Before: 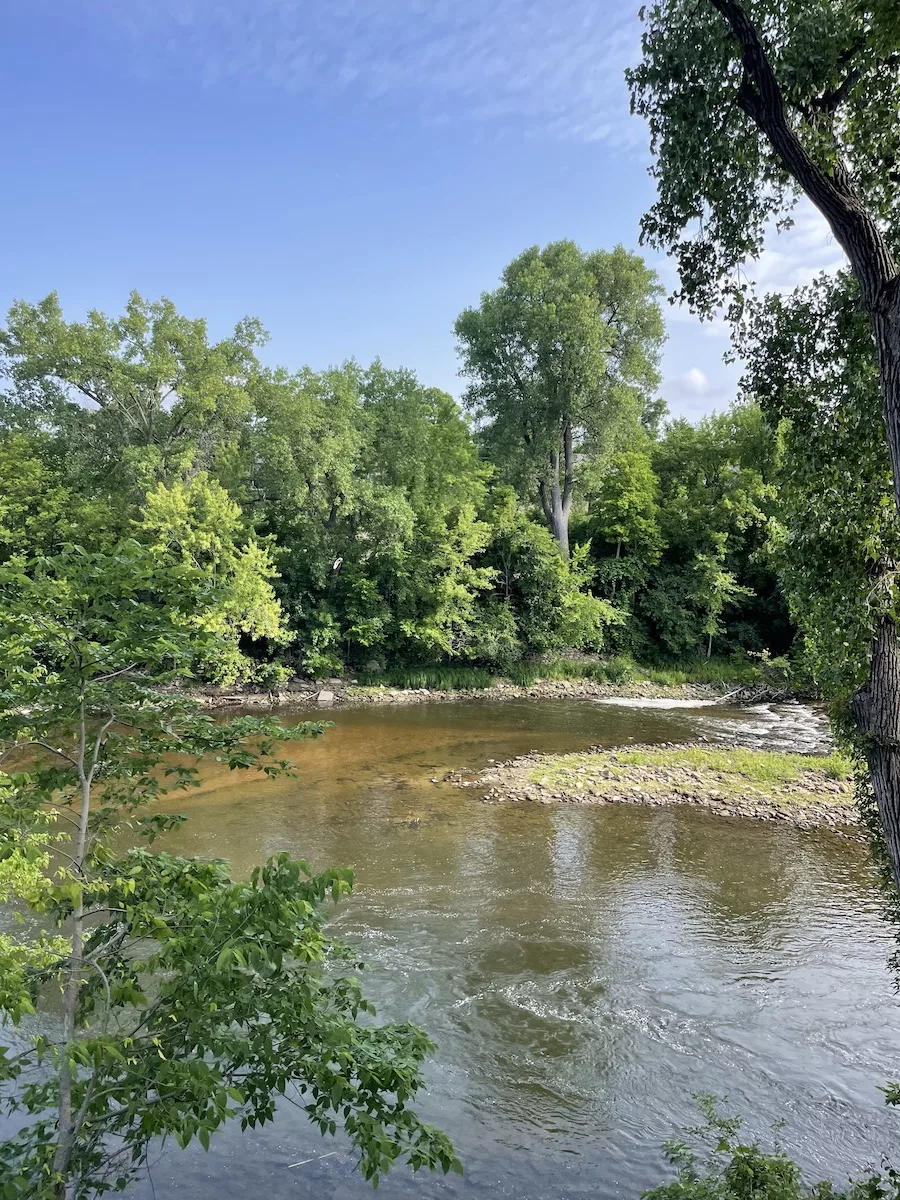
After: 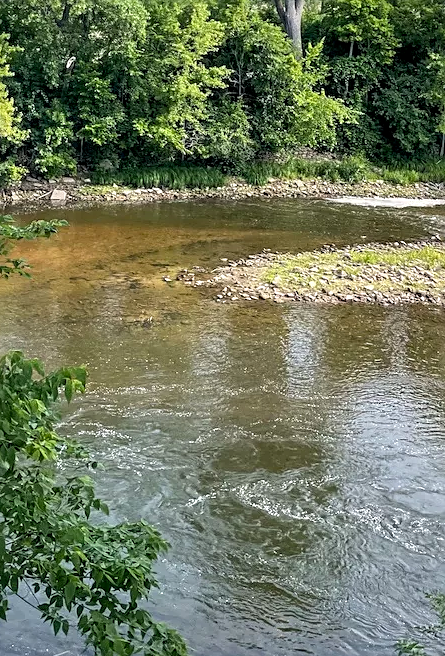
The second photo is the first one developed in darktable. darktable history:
sharpen: on, module defaults
local contrast: detail 130%
crop: left 29.672%, top 41.786%, right 20.851%, bottom 3.487%
